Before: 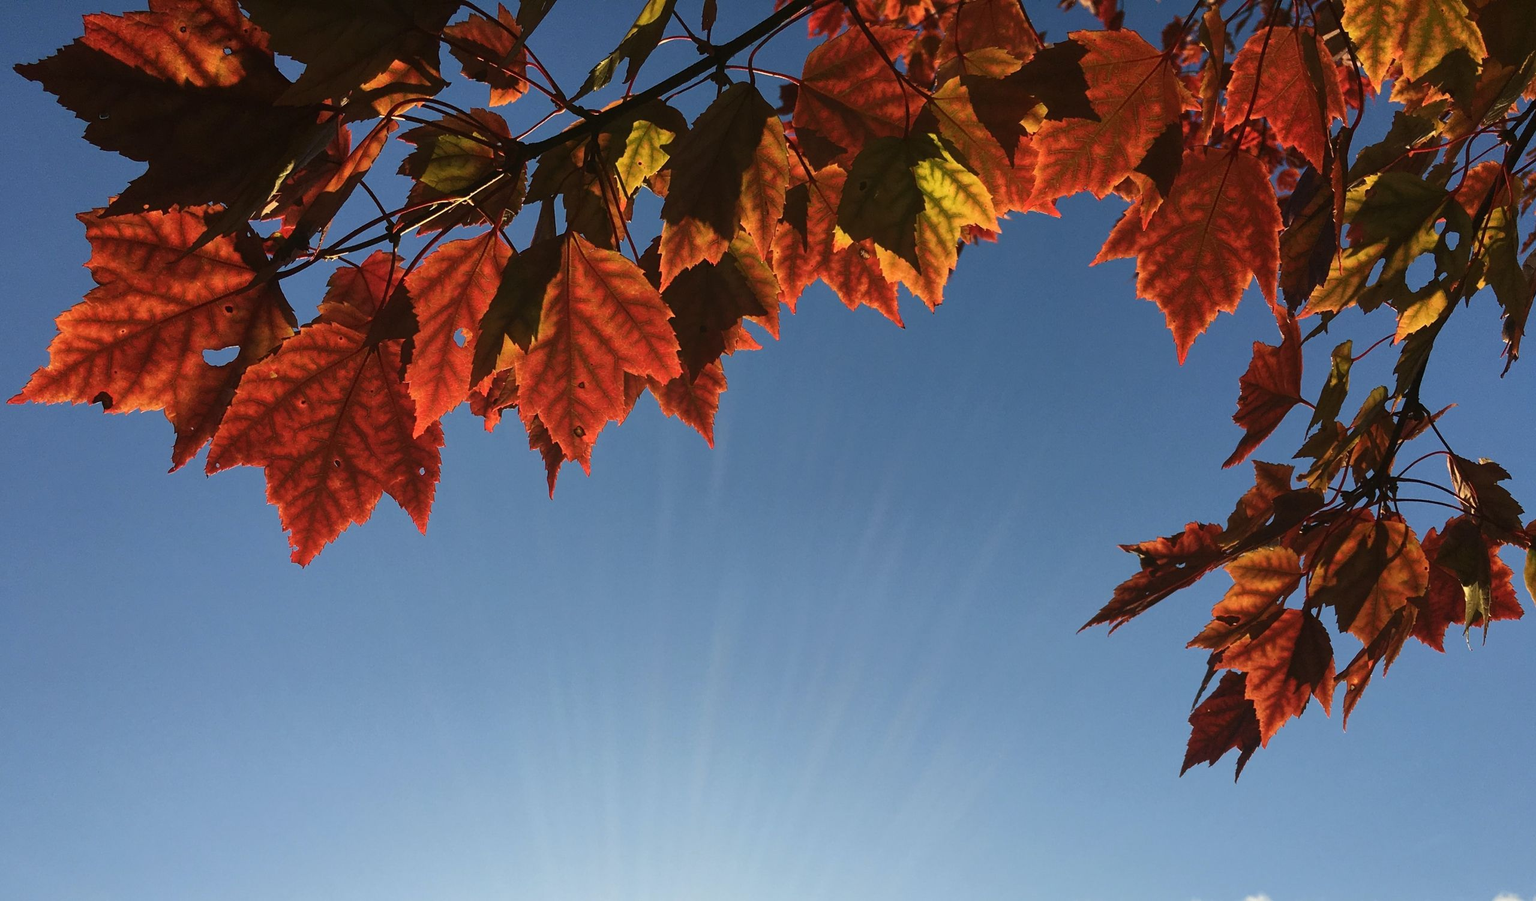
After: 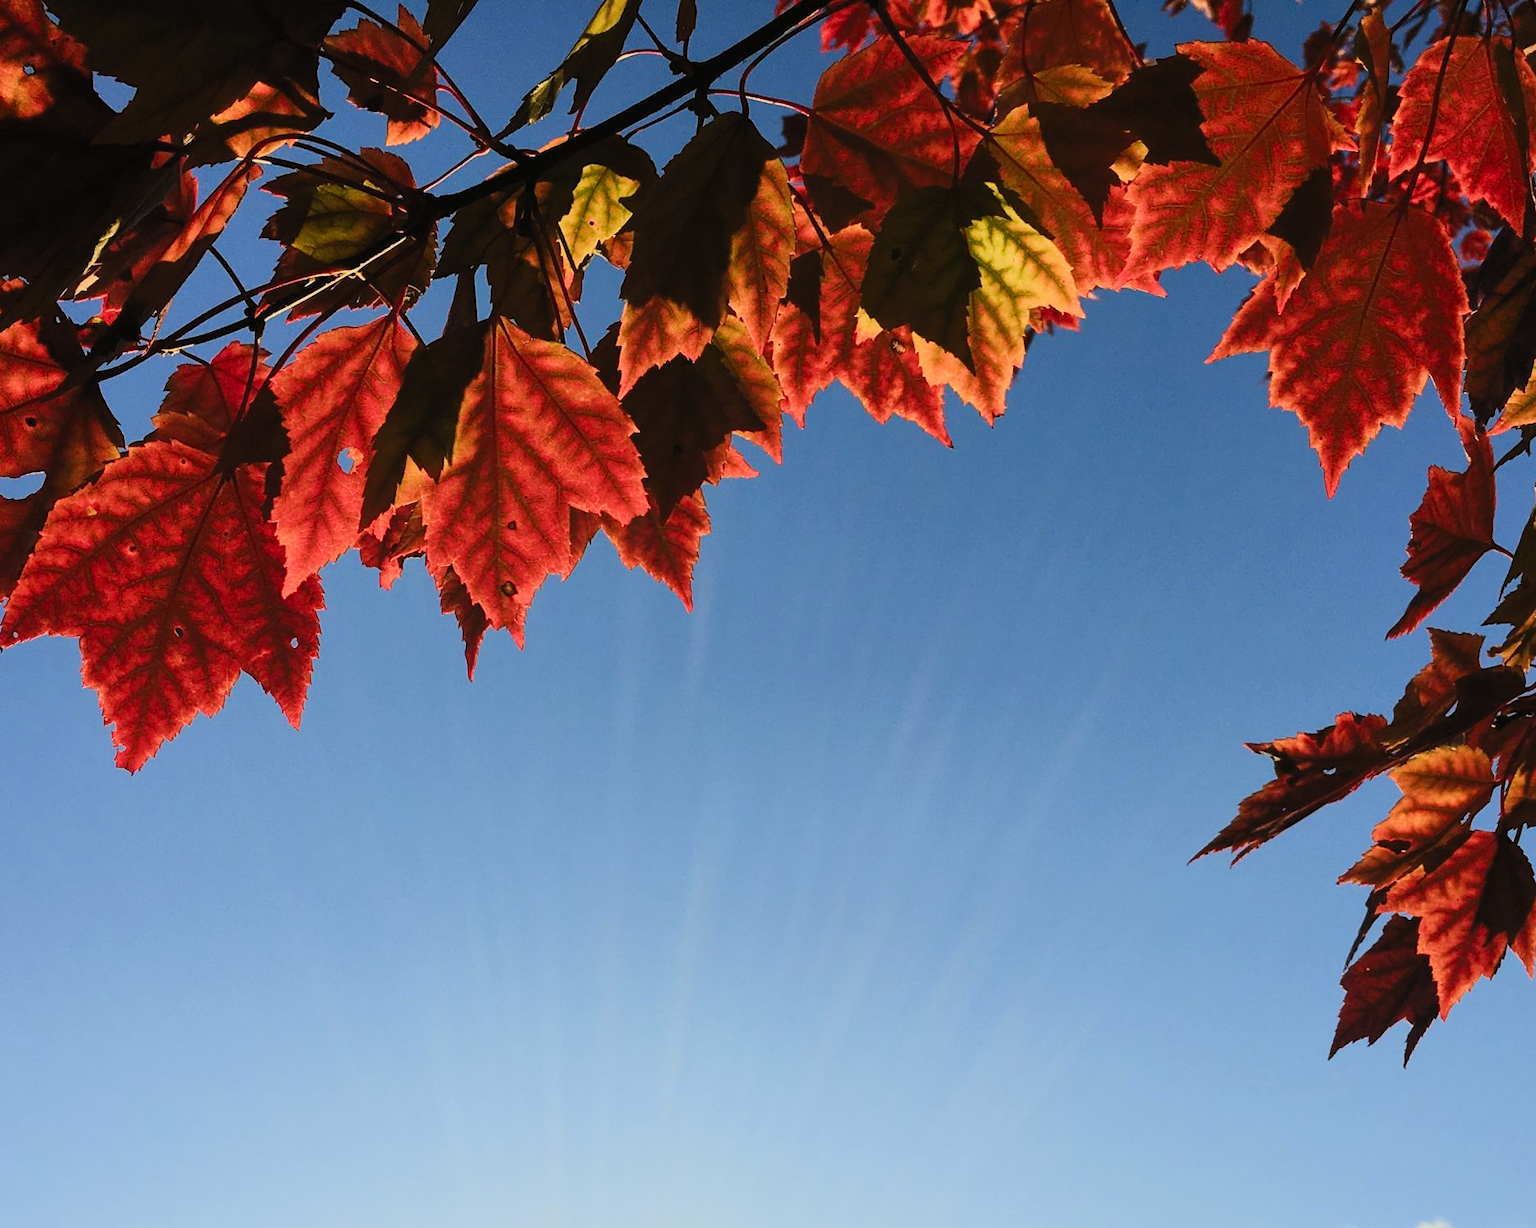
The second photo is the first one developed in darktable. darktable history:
contrast brightness saturation: contrast 0.23, brightness 0.111, saturation 0.294
crop: left 13.452%, top 0%, right 13.23%
filmic rgb: black relative exposure -7.32 EV, white relative exposure 5.06 EV, hardness 3.2, color science v5 (2021), contrast in shadows safe, contrast in highlights safe
